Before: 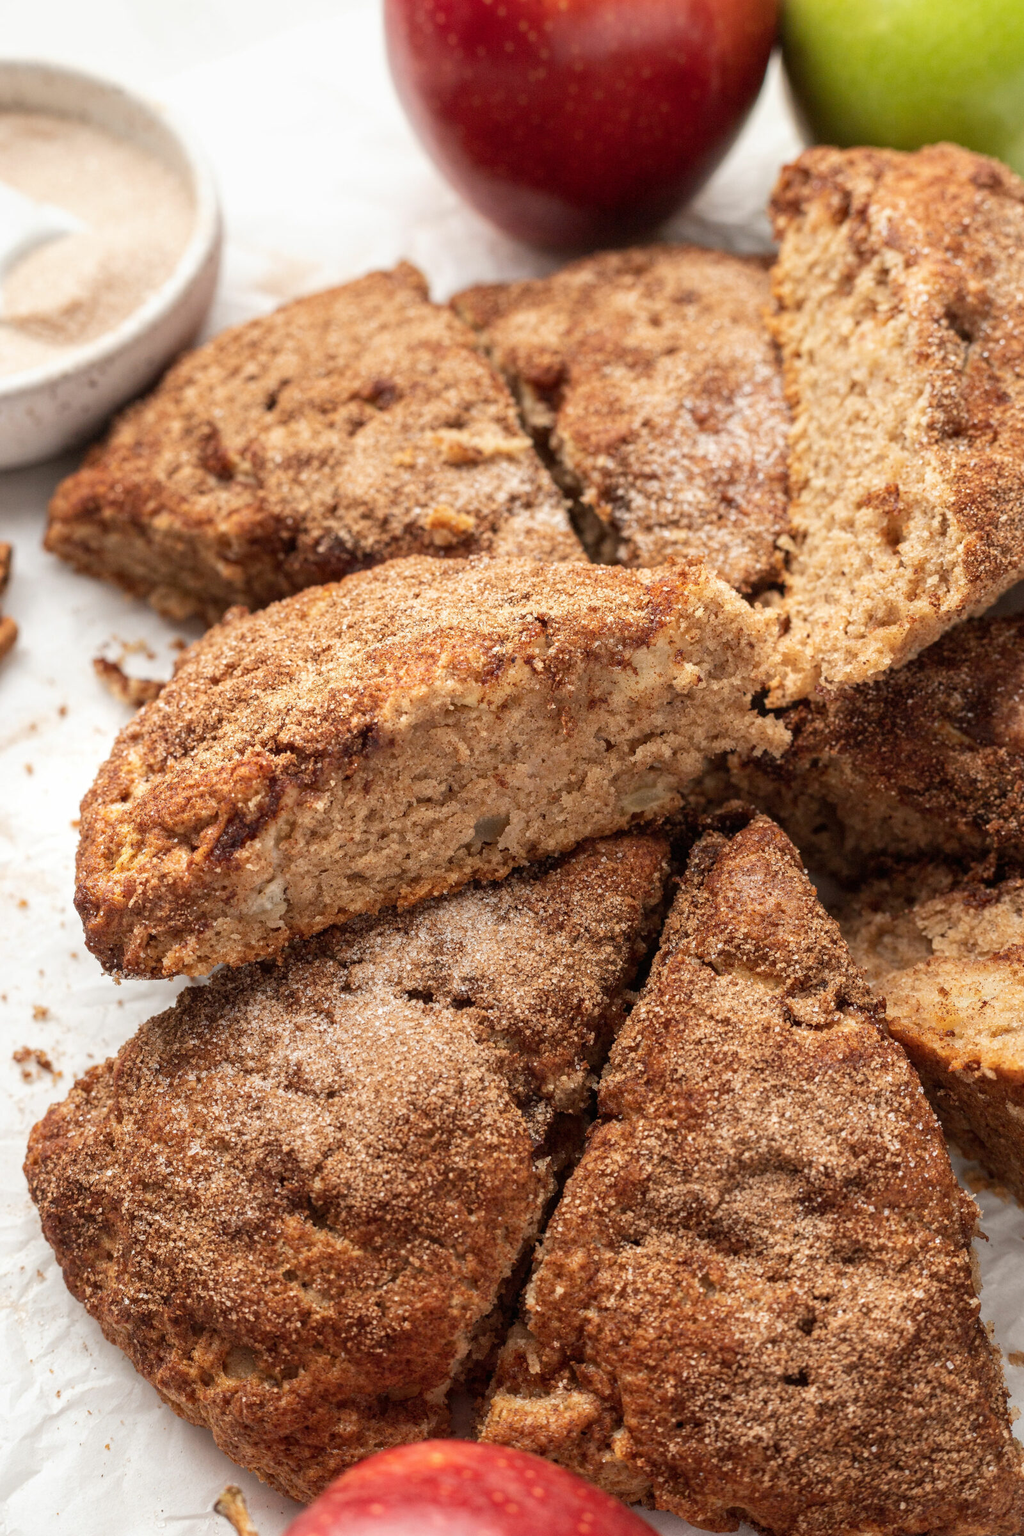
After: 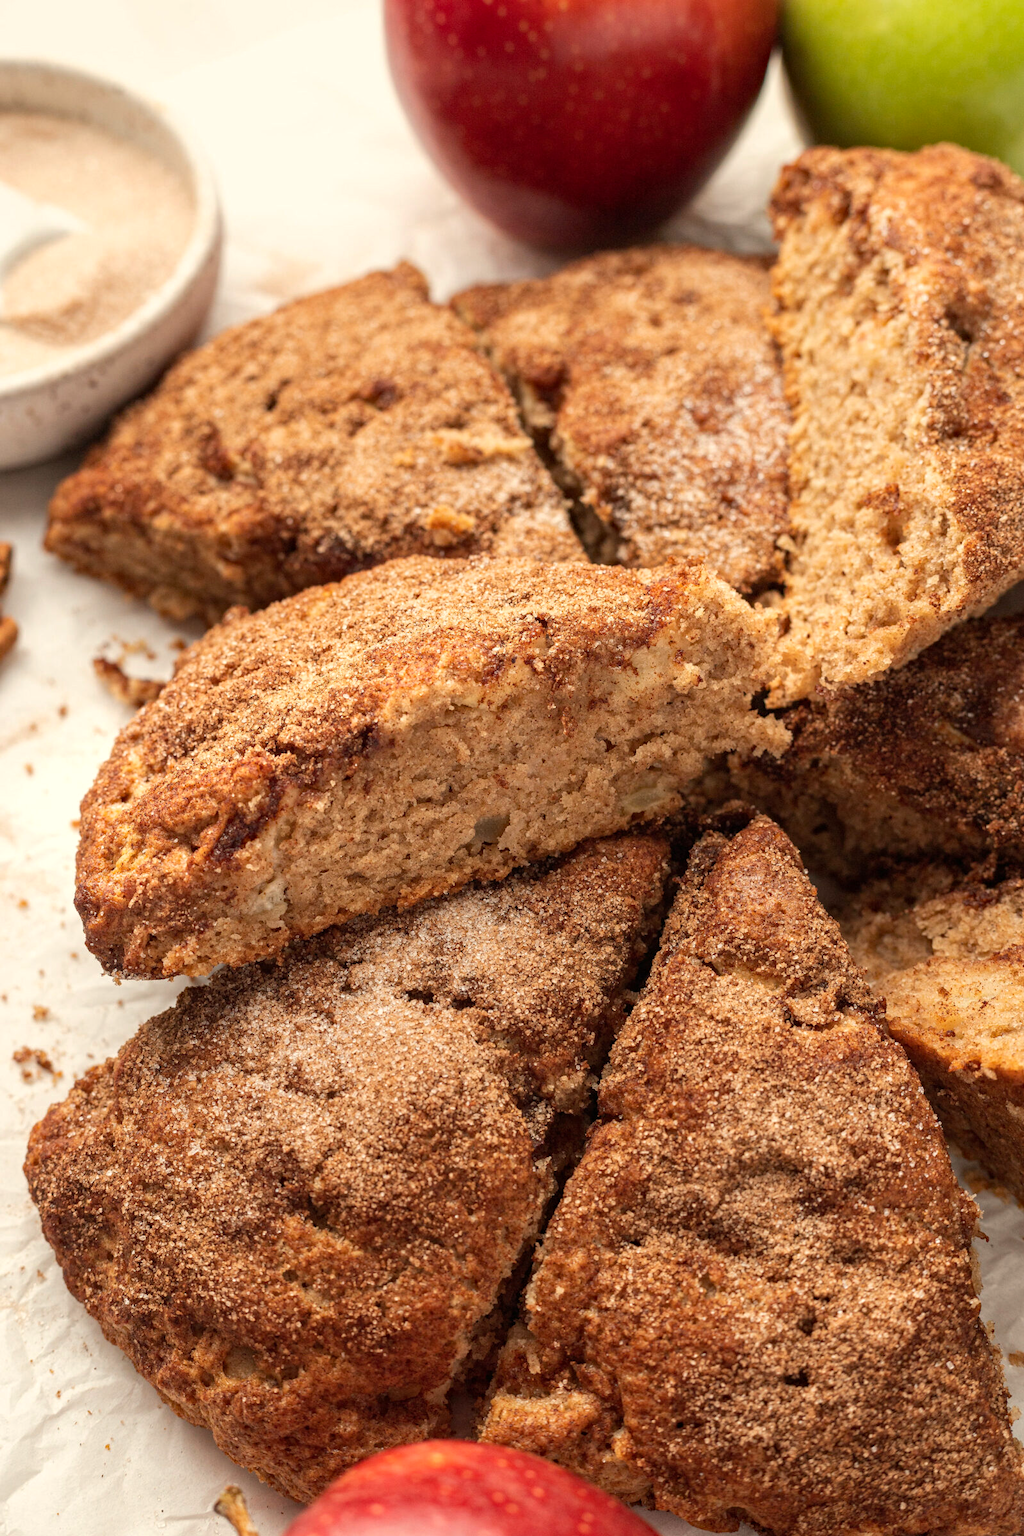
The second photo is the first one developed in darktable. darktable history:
white balance: red 1.045, blue 0.932
haze removal: compatibility mode true, adaptive false
